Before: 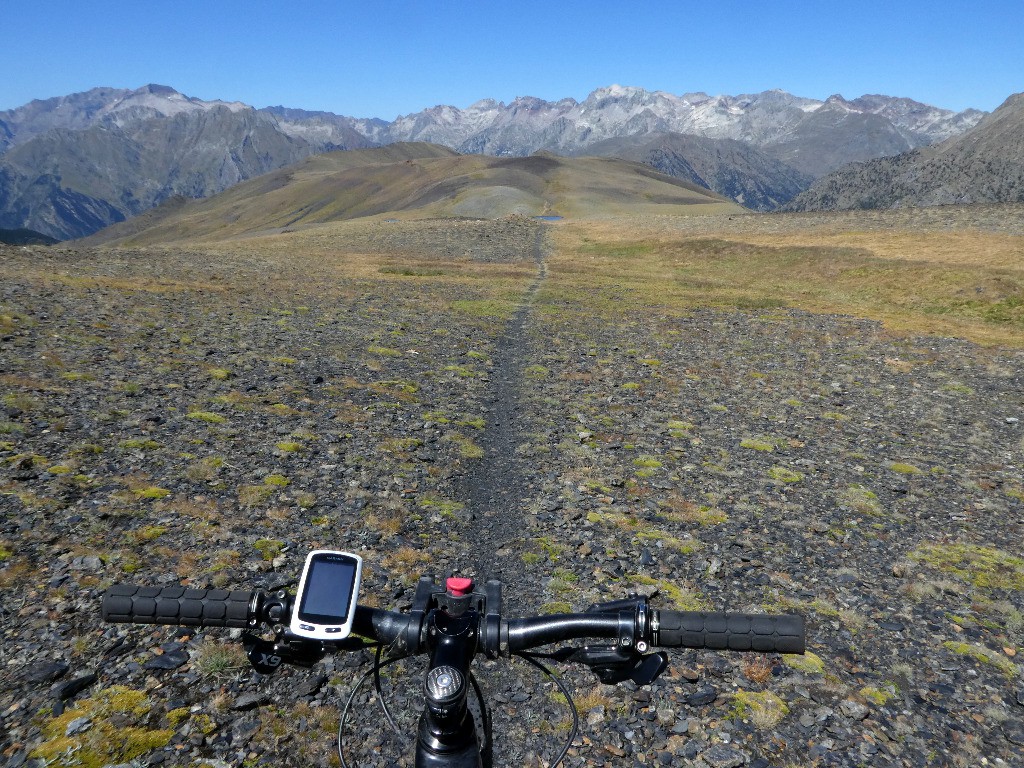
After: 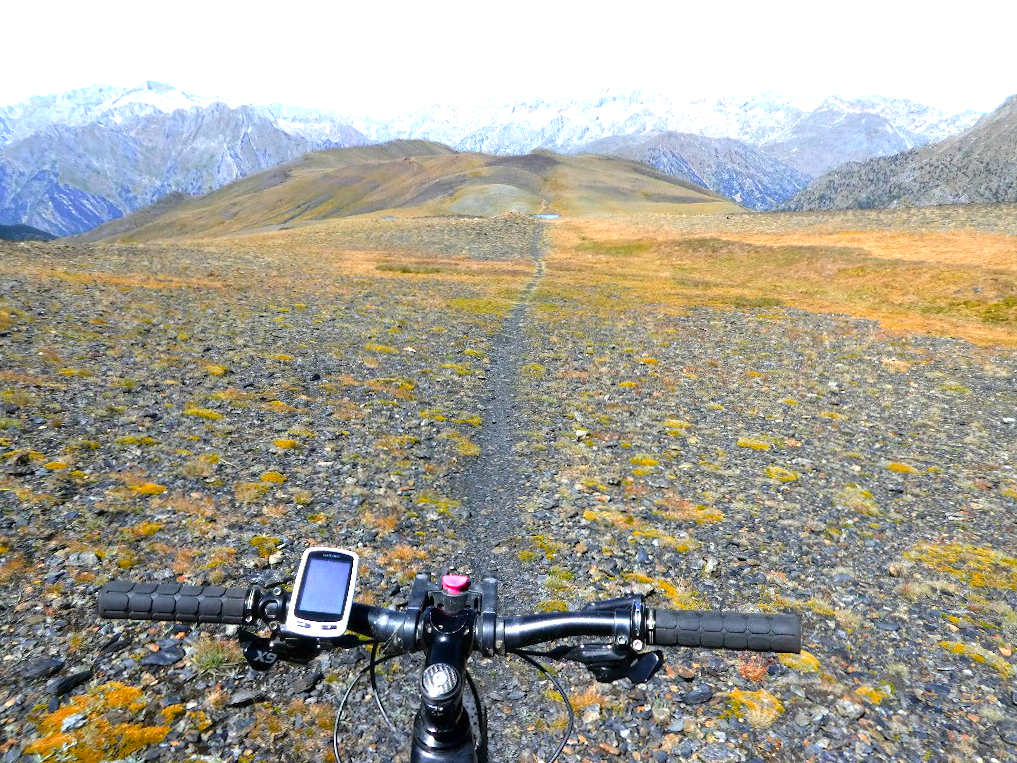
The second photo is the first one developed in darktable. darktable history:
crop and rotate: angle -0.254°
color zones: curves: ch0 [(0.473, 0.374) (0.742, 0.784)]; ch1 [(0.354, 0.737) (0.742, 0.705)]; ch2 [(0.318, 0.421) (0.758, 0.532)]
exposure: black level correction 0, exposure 1.001 EV, compensate exposure bias true, compensate highlight preservation false
